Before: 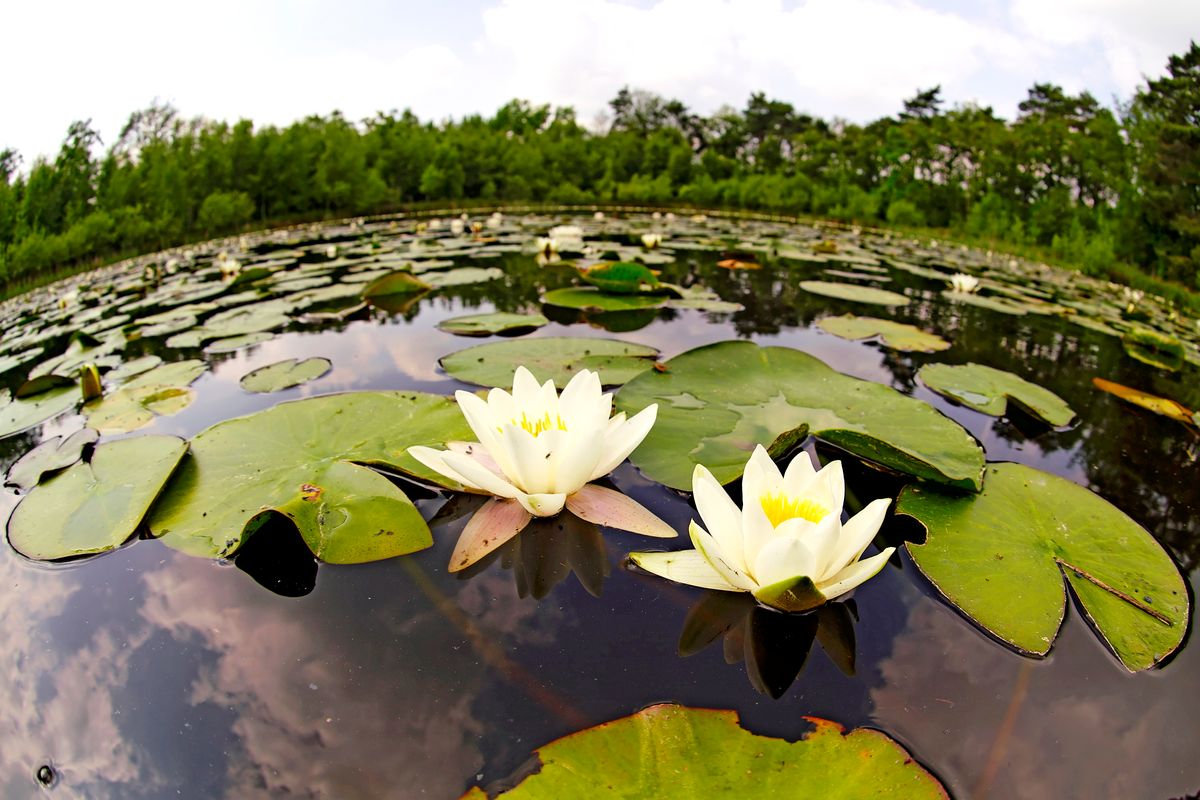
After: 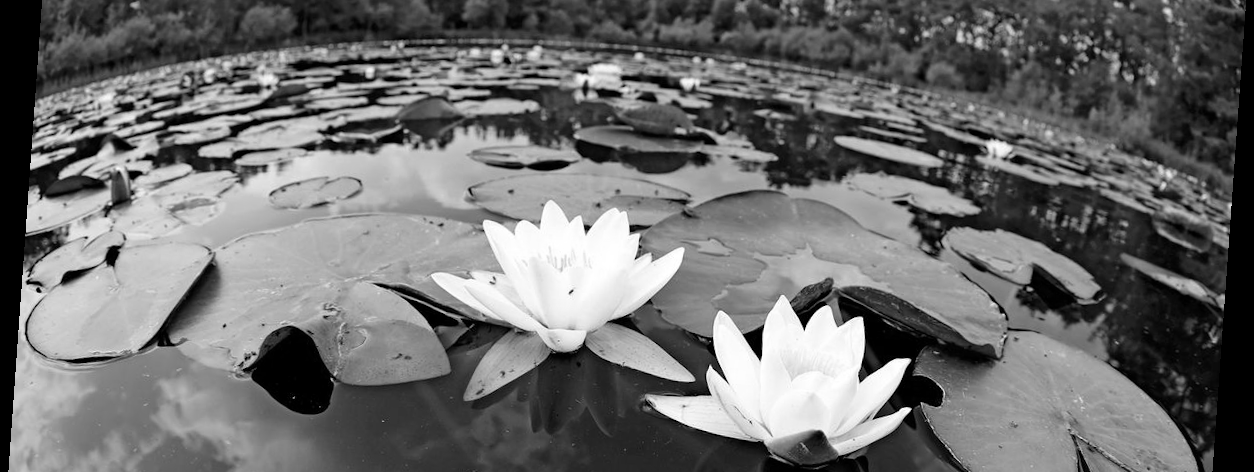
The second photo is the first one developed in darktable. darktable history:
monochrome: a 32, b 64, size 2.3, highlights 1
crop and rotate: top 23.043%, bottom 23.437%
rotate and perspective: rotation 4.1°, automatic cropping off
color calibration: output colorfulness [0, 0.315, 0, 0], x 0.341, y 0.355, temperature 5166 K
